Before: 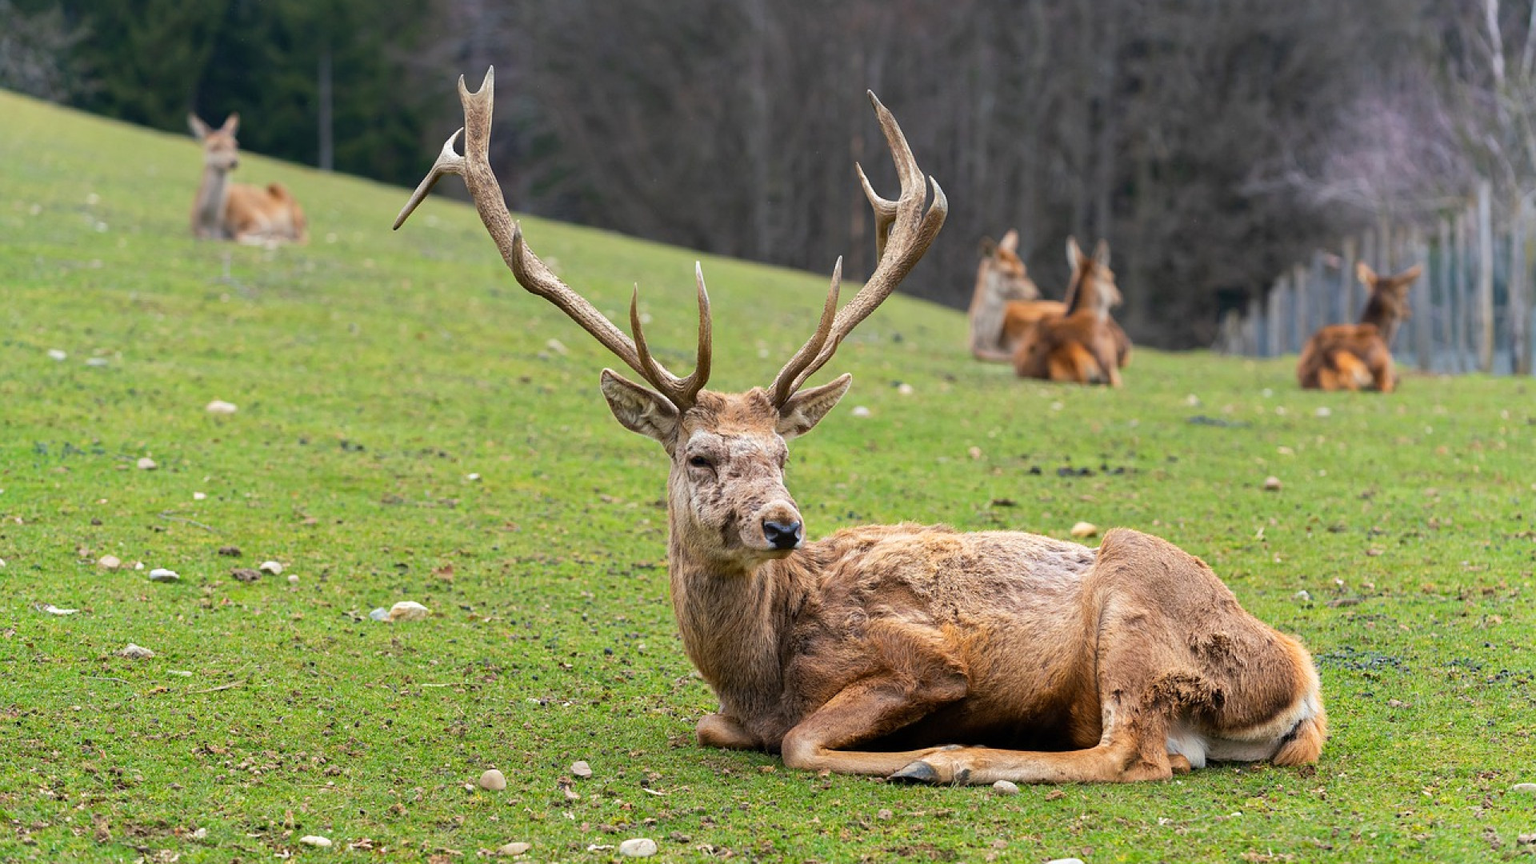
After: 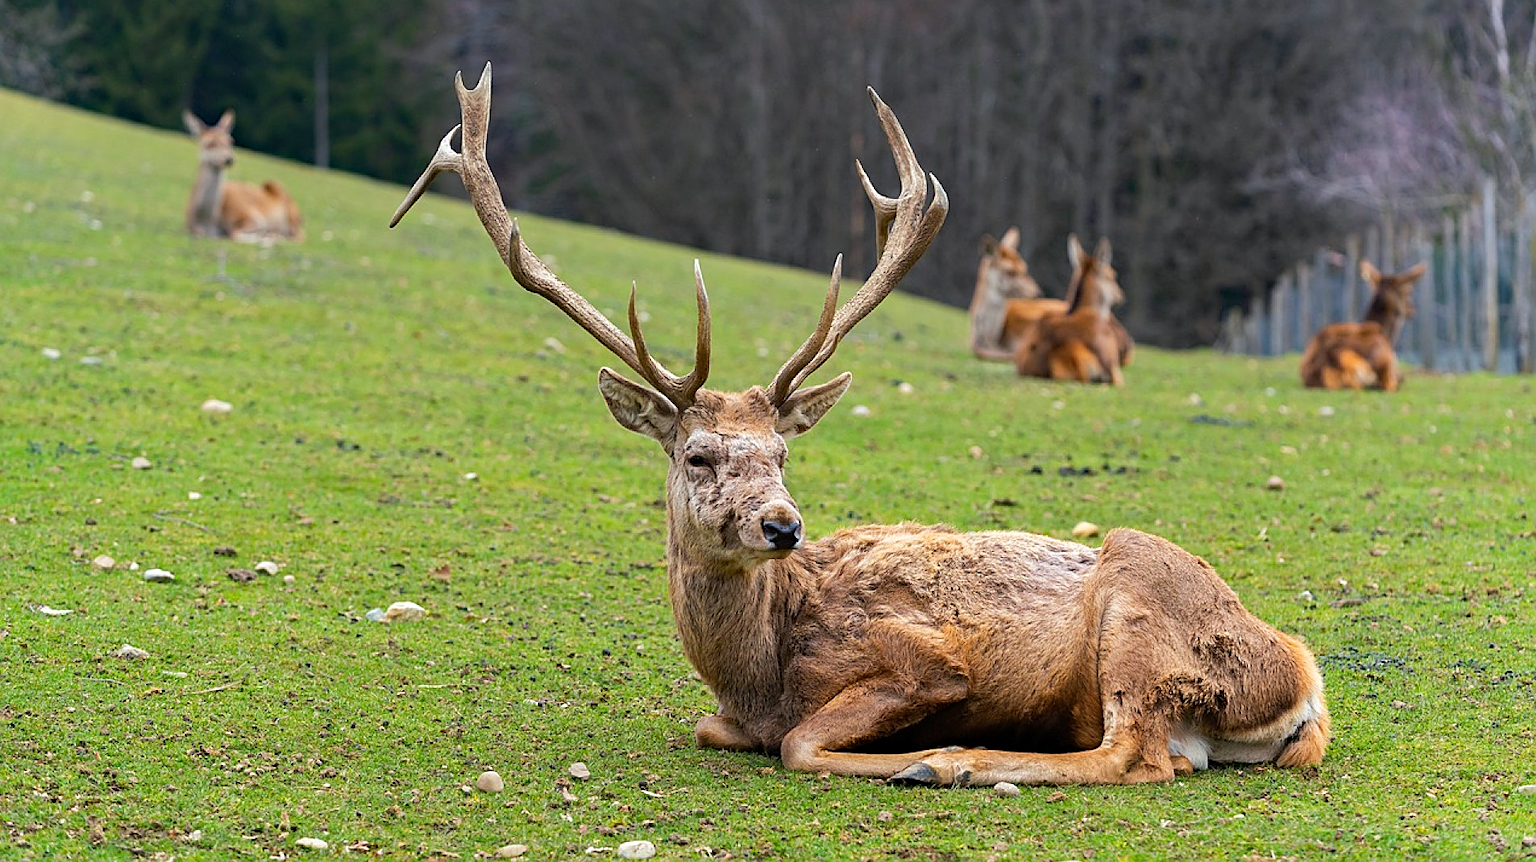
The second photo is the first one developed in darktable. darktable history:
sharpen: amount 0.478
crop: left 0.434%, top 0.485%, right 0.244%, bottom 0.386%
haze removal: compatibility mode true, adaptive false
